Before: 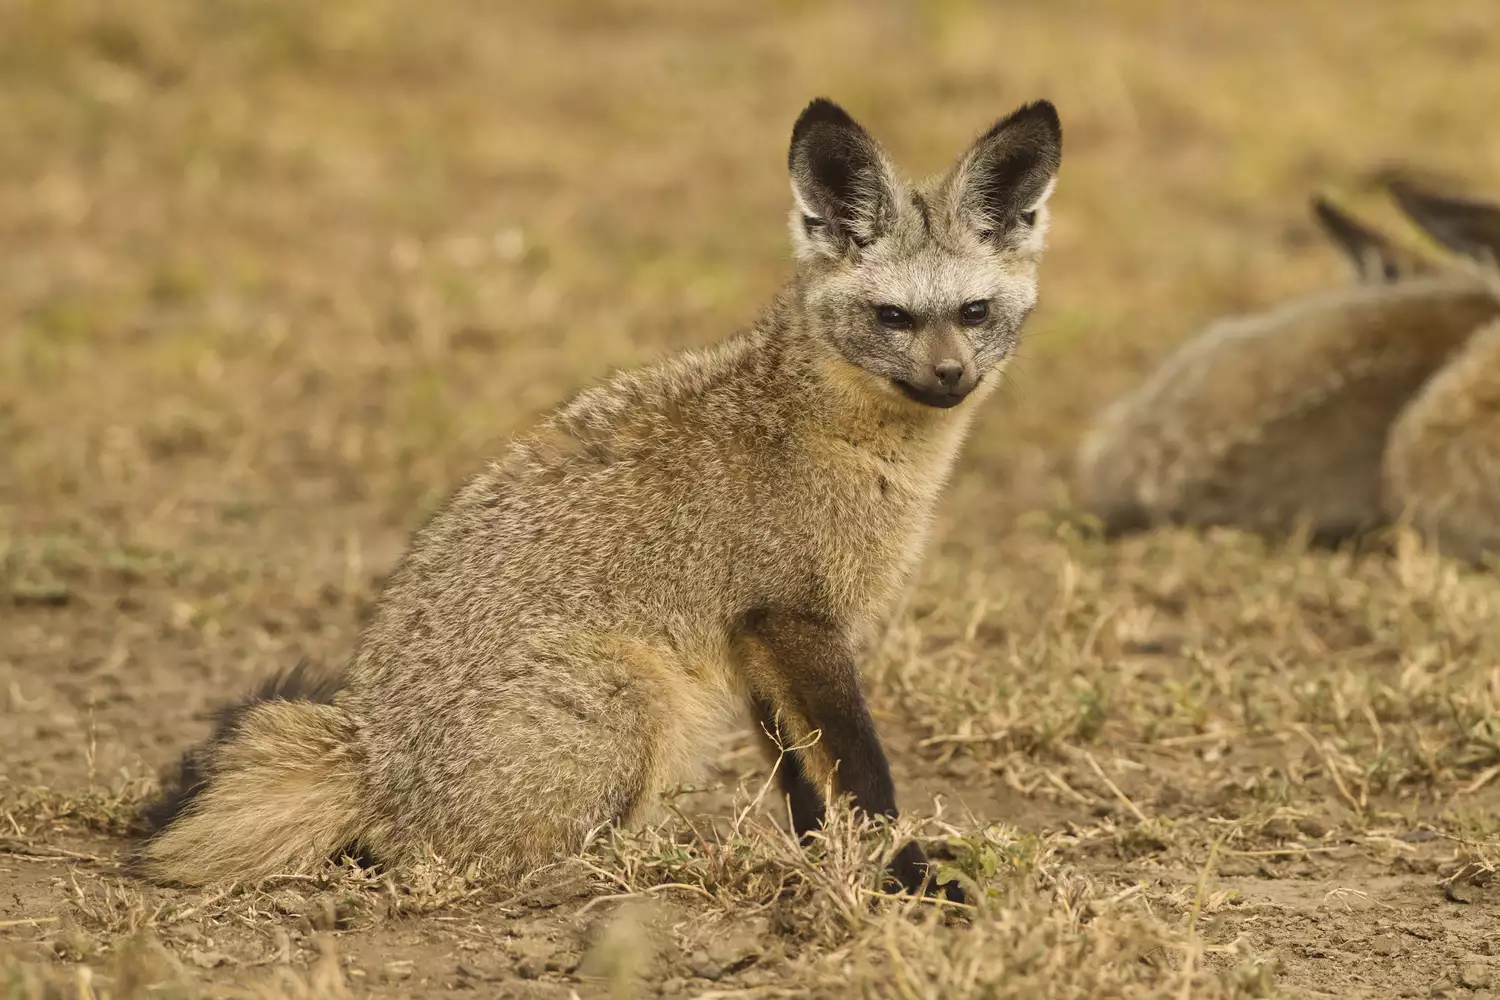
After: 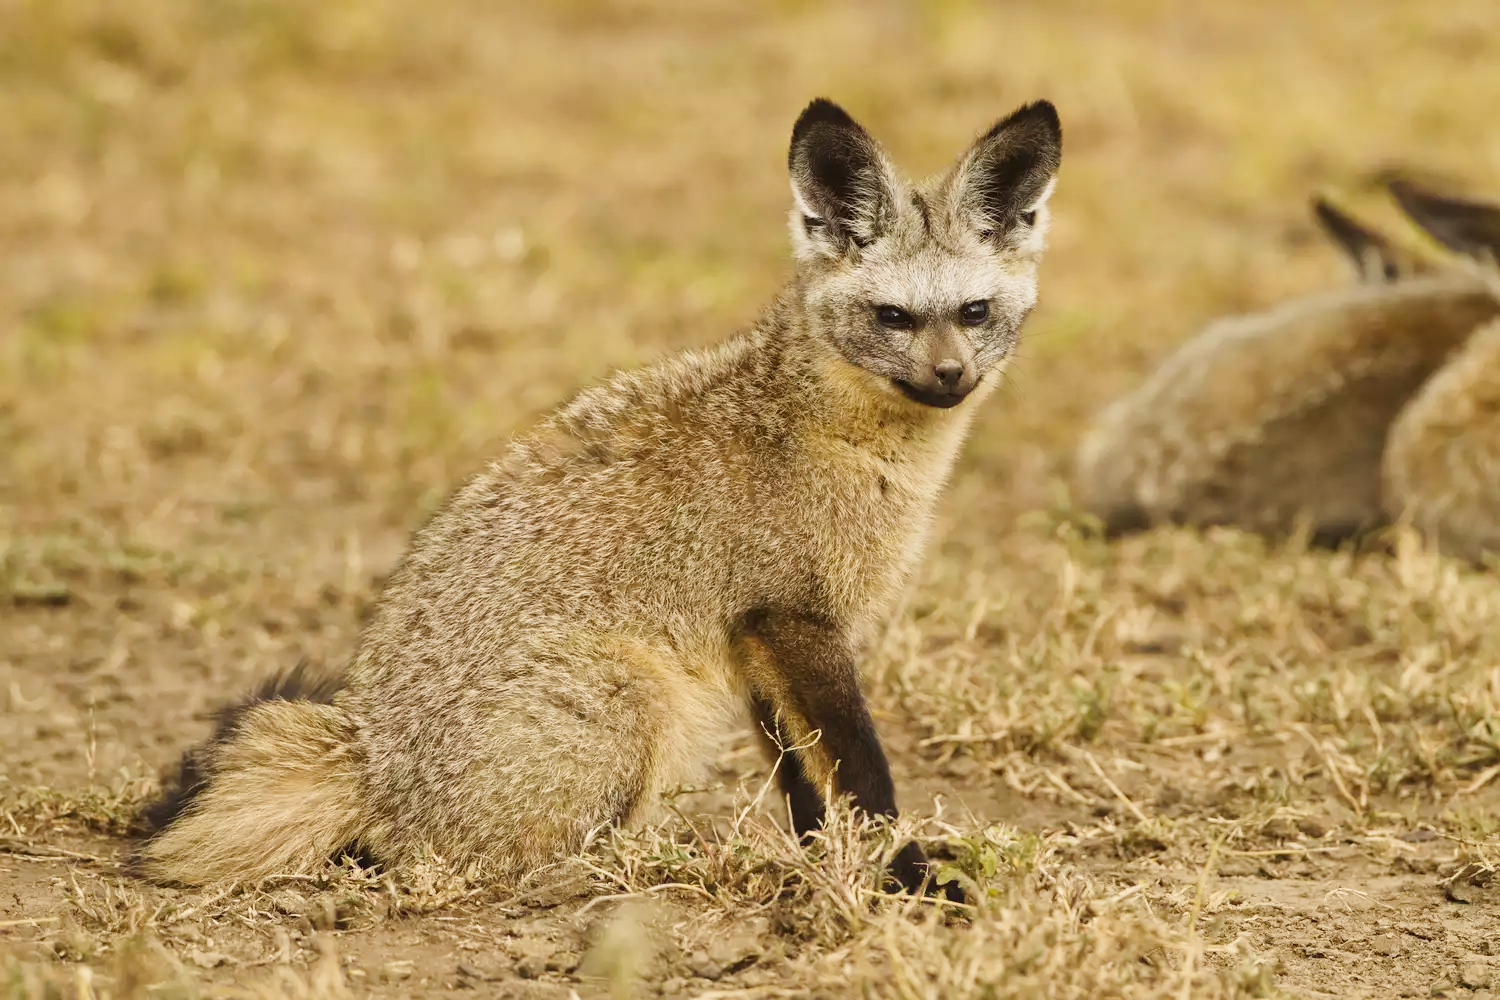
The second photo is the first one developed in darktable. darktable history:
tone curve: curves: ch0 [(0, 0) (0.071, 0.047) (0.266, 0.26) (0.491, 0.552) (0.753, 0.818) (1, 0.983)]; ch1 [(0, 0) (0.346, 0.307) (0.408, 0.369) (0.463, 0.443) (0.482, 0.493) (0.502, 0.5) (0.517, 0.518) (0.55, 0.573) (0.597, 0.641) (0.651, 0.709) (1, 1)]; ch2 [(0, 0) (0.346, 0.34) (0.434, 0.46) (0.485, 0.494) (0.5, 0.494) (0.517, 0.506) (0.535, 0.545) (0.583, 0.634) (0.625, 0.686) (1, 1)], preserve colors none
exposure: compensate highlight preservation false
